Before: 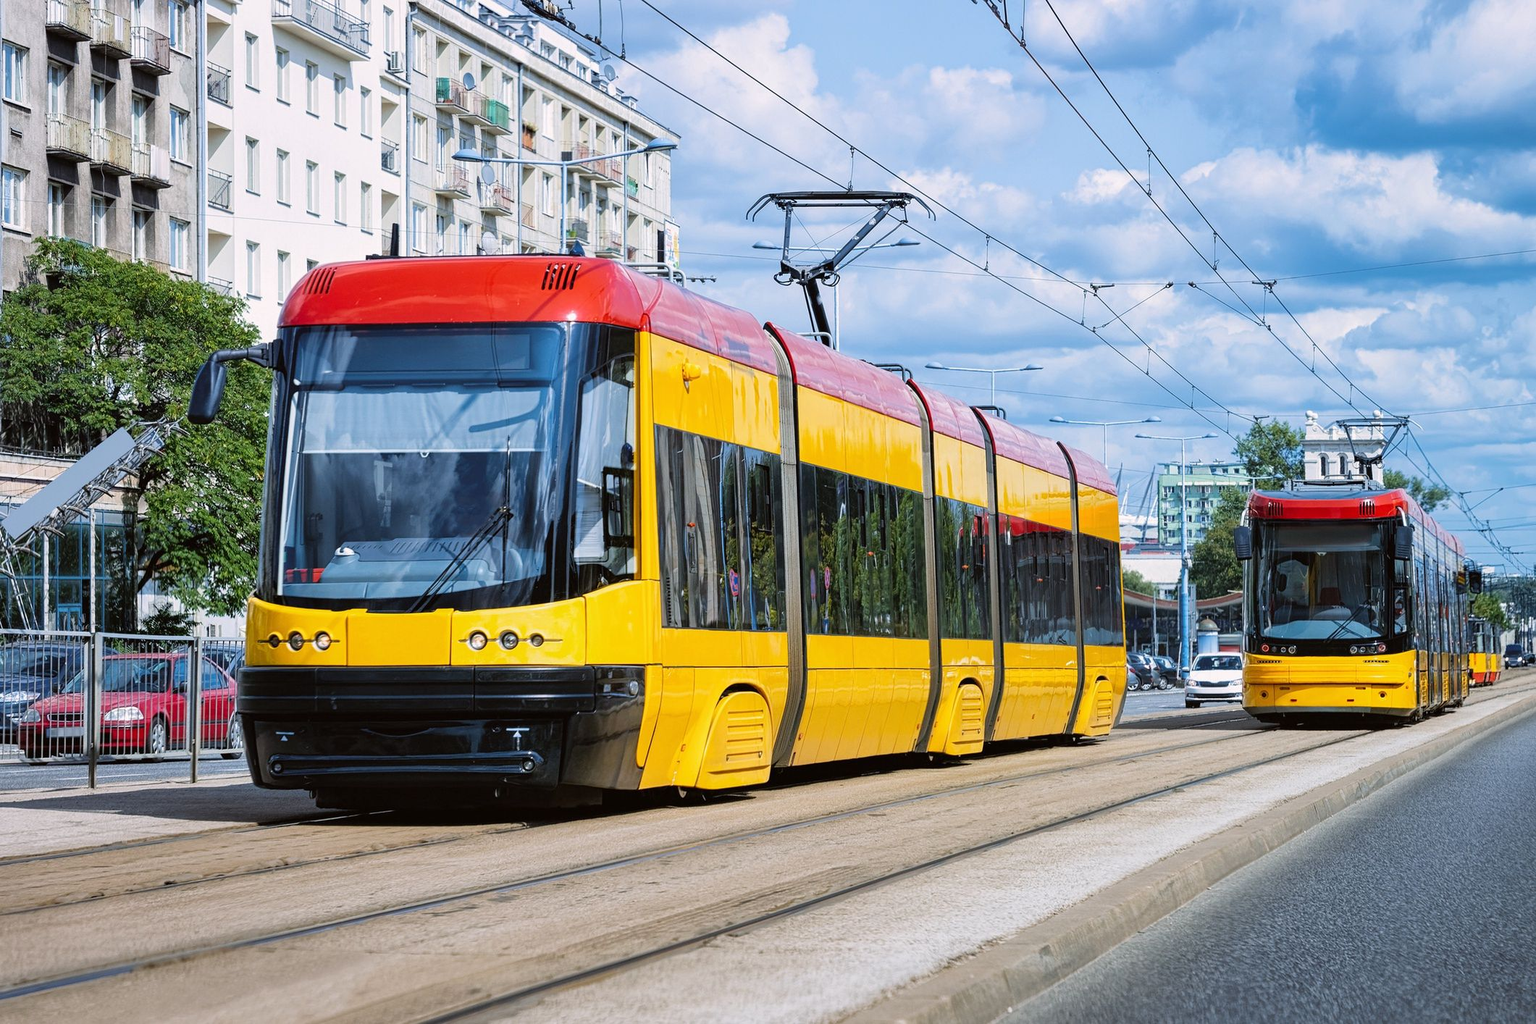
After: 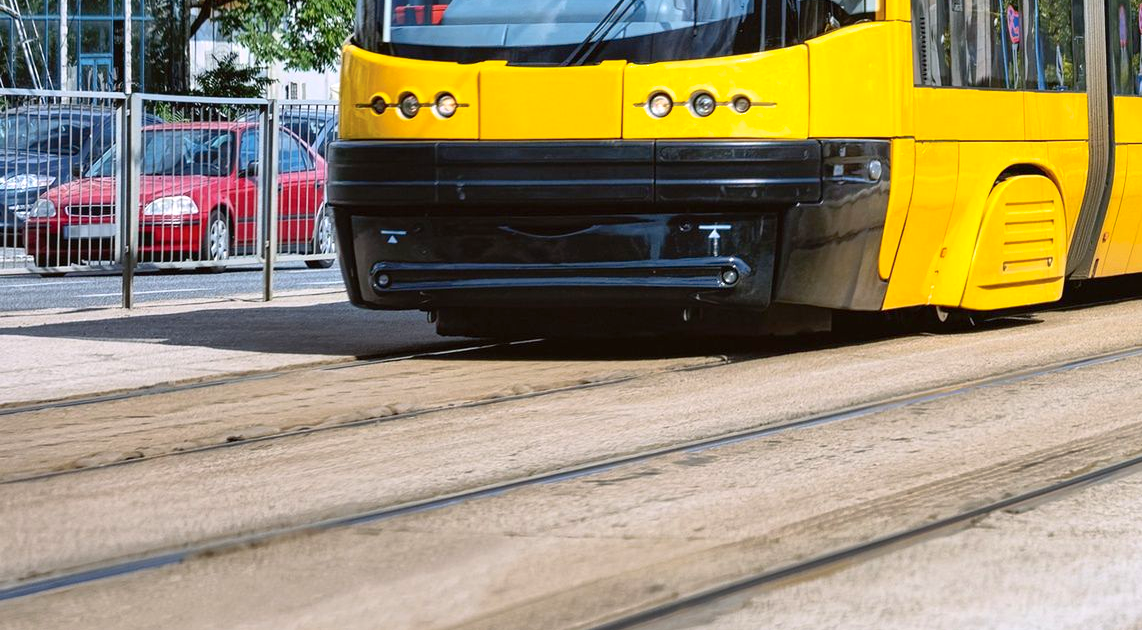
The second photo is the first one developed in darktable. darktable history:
crop and rotate: top 55.229%, right 46.13%, bottom 0.189%
shadows and highlights: on, module defaults
exposure: exposure 0.198 EV, compensate exposure bias true, compensate highlight preservation false
contrast brightness saturation: contrast 0.24, brightness 0.085
